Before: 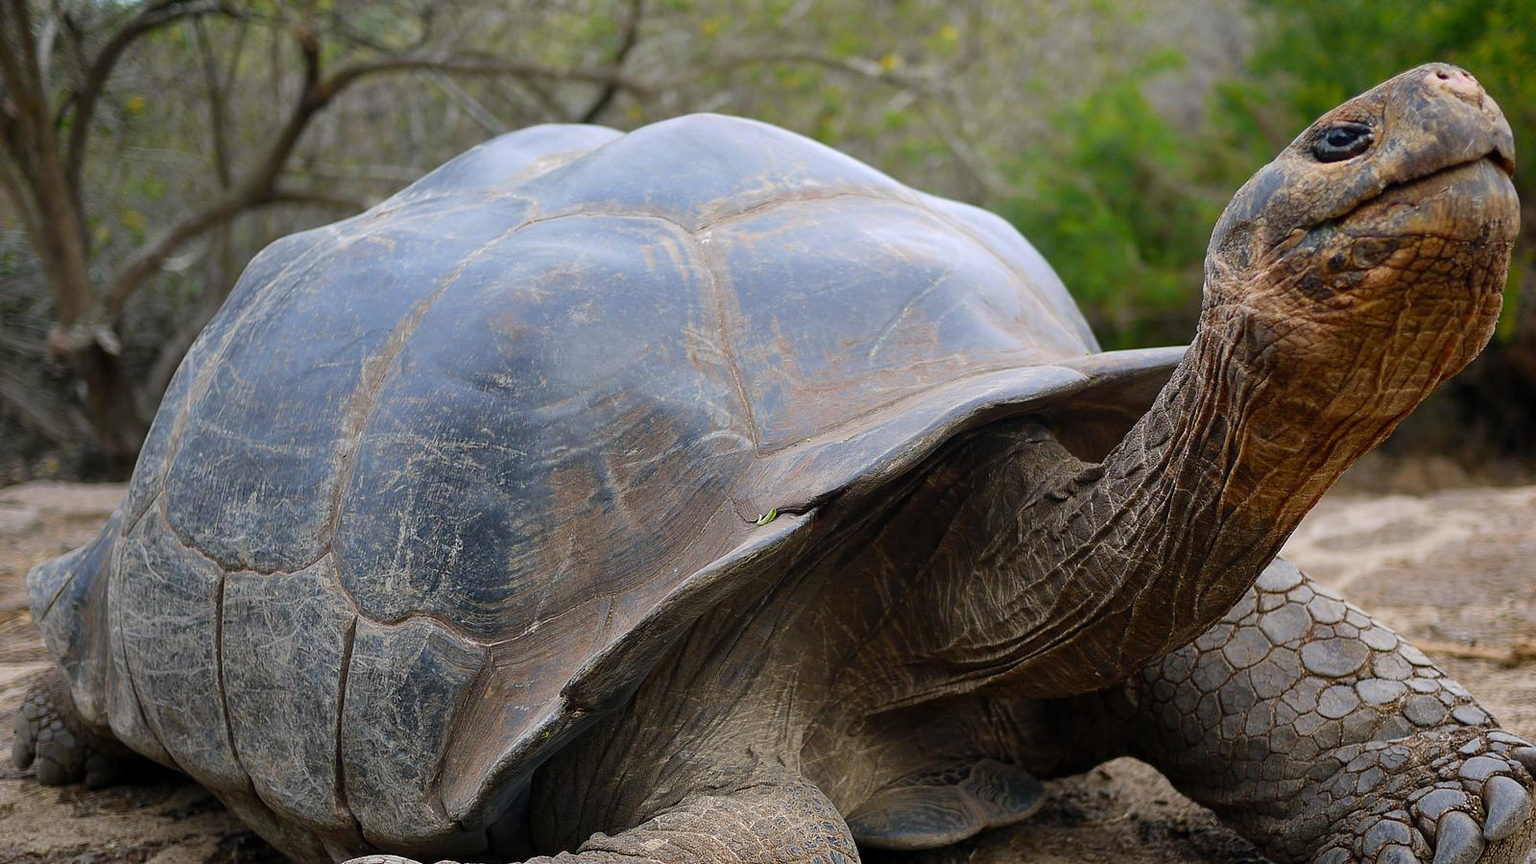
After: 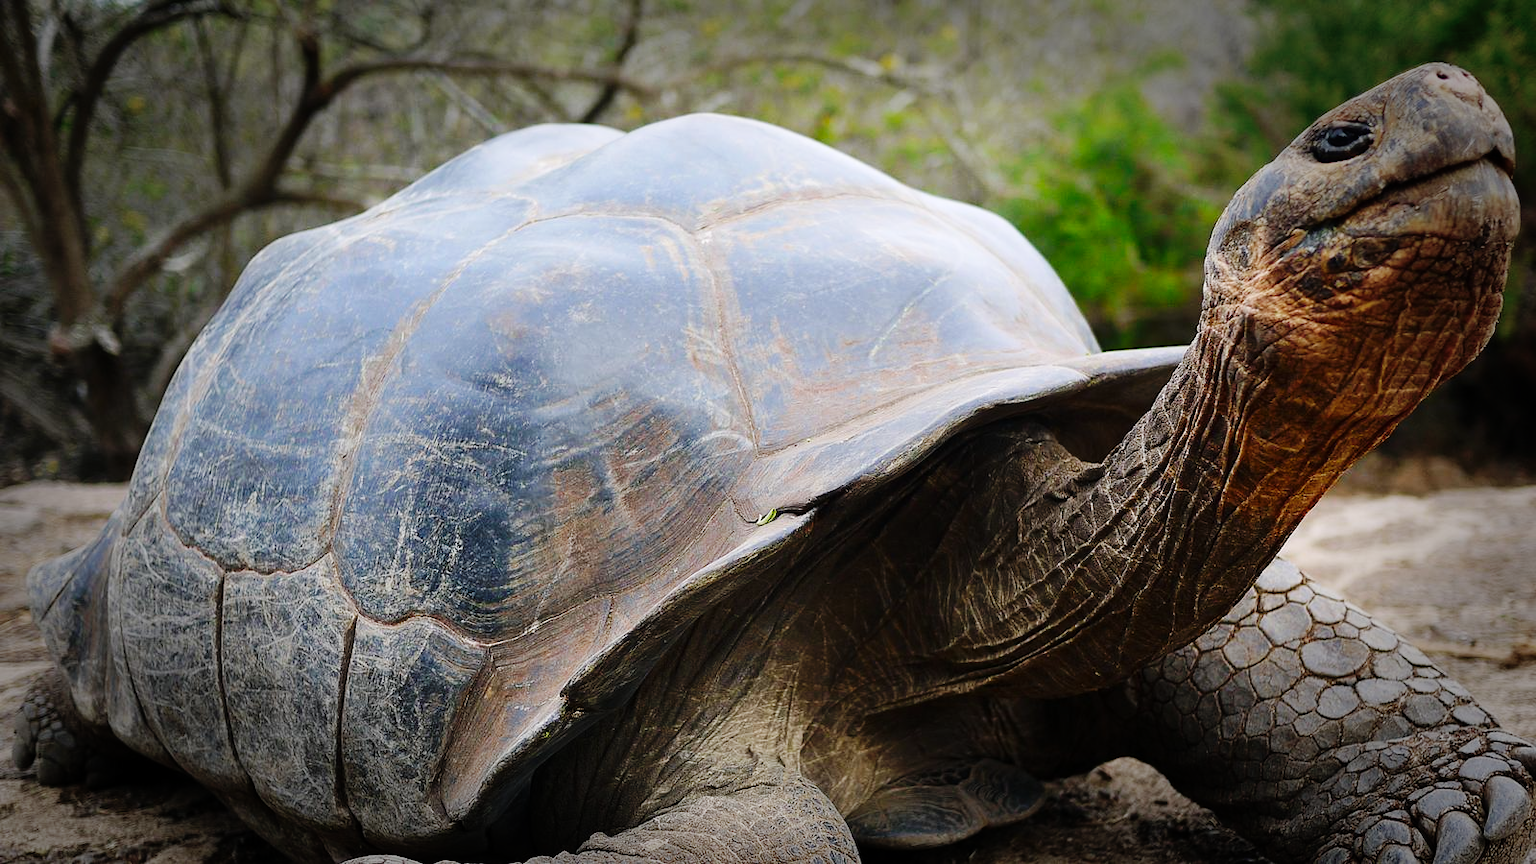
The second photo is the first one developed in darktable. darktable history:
vignetting: fall-off start 66.7%, fall-off radius 39.74%, brightness -0.576, saturation -0.258, automatic ratio true, width/height ratio 0.671, dithering 16-bit output
base curve: curves: ch0 [(0, 0) (0.036, 0.025) (0.121, 0.166) (0.206, 0.329) (0.605, 0.79) (1, 1)], preserve colors none
